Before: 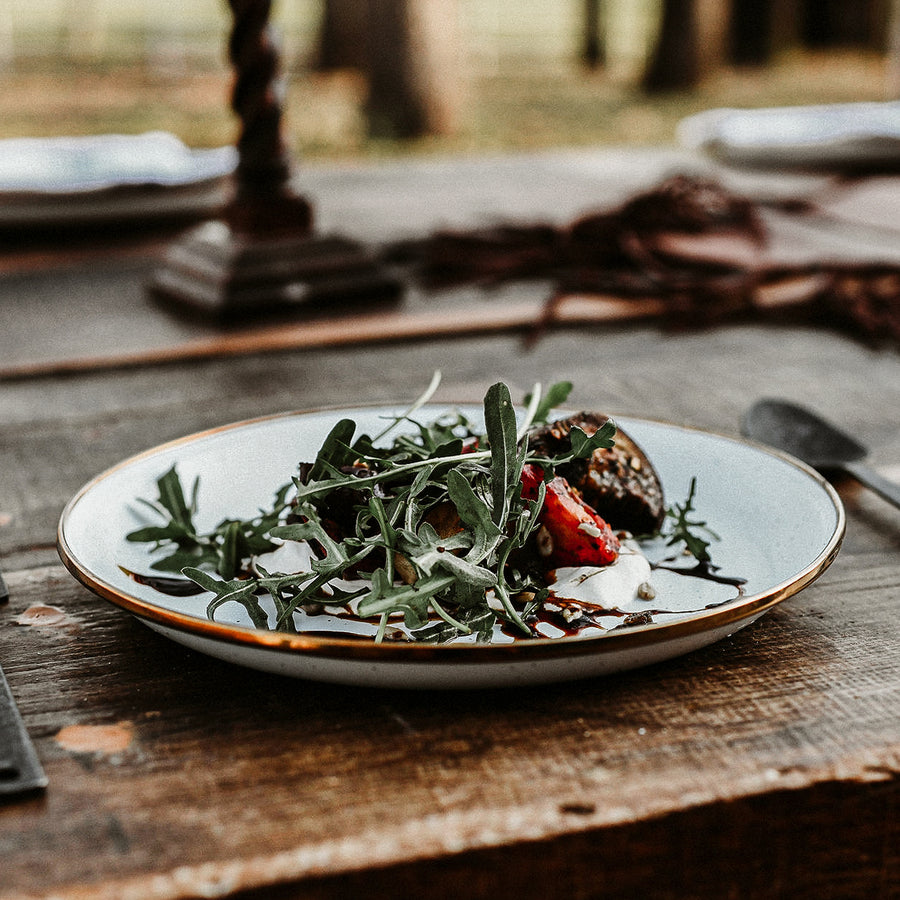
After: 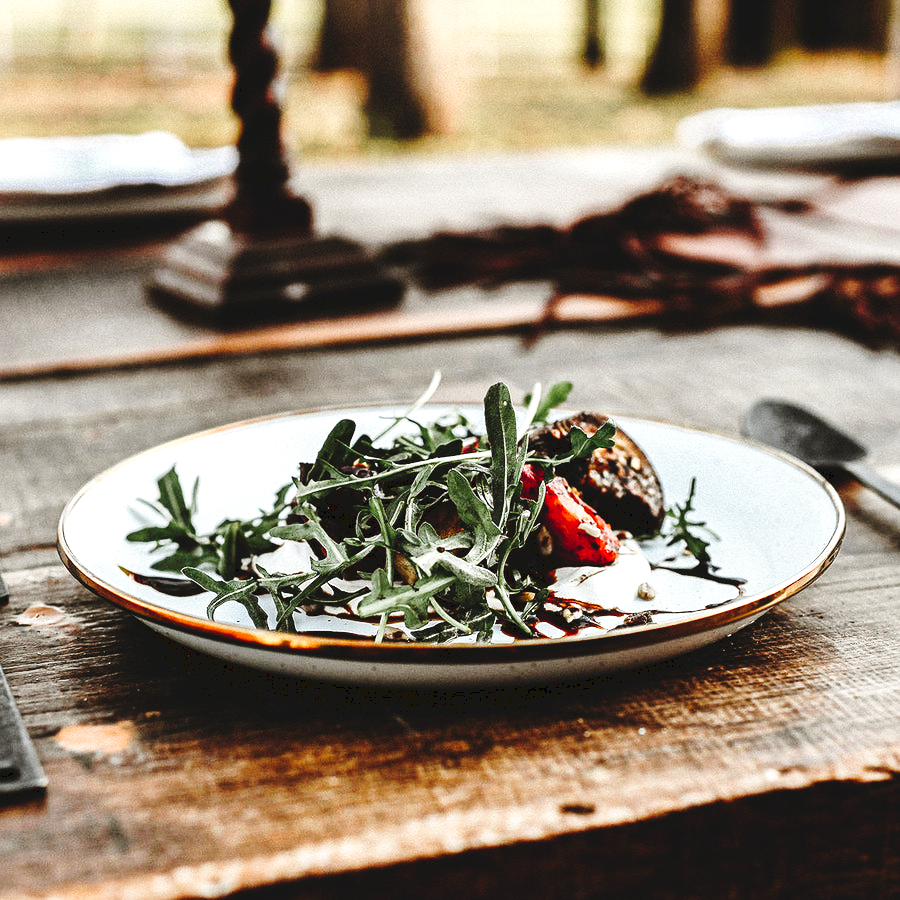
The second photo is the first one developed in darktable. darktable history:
tone curve: curves: ch0 [(0, 0) (0.003, 0.072) (0.011, 0.073) (0.025, 0.072) (0.044, 0.076) (0.069, 0.089) (0.1, 0.103) (0.136, 0.123) (0.177, 0.158) (0.224, 0.21) (0.277, 0.275) (0.335, 0.372) (0.399, 0.463) (0.468, 0.556) (0.543, 0.633) (0.623, 0.712) (0.709, 0.795) (0.801, 0.869) (0.898, 0.942) (1, 1)], preserve colors none
exposure: exposure 0.64 EV, compensate highlight preservation false
